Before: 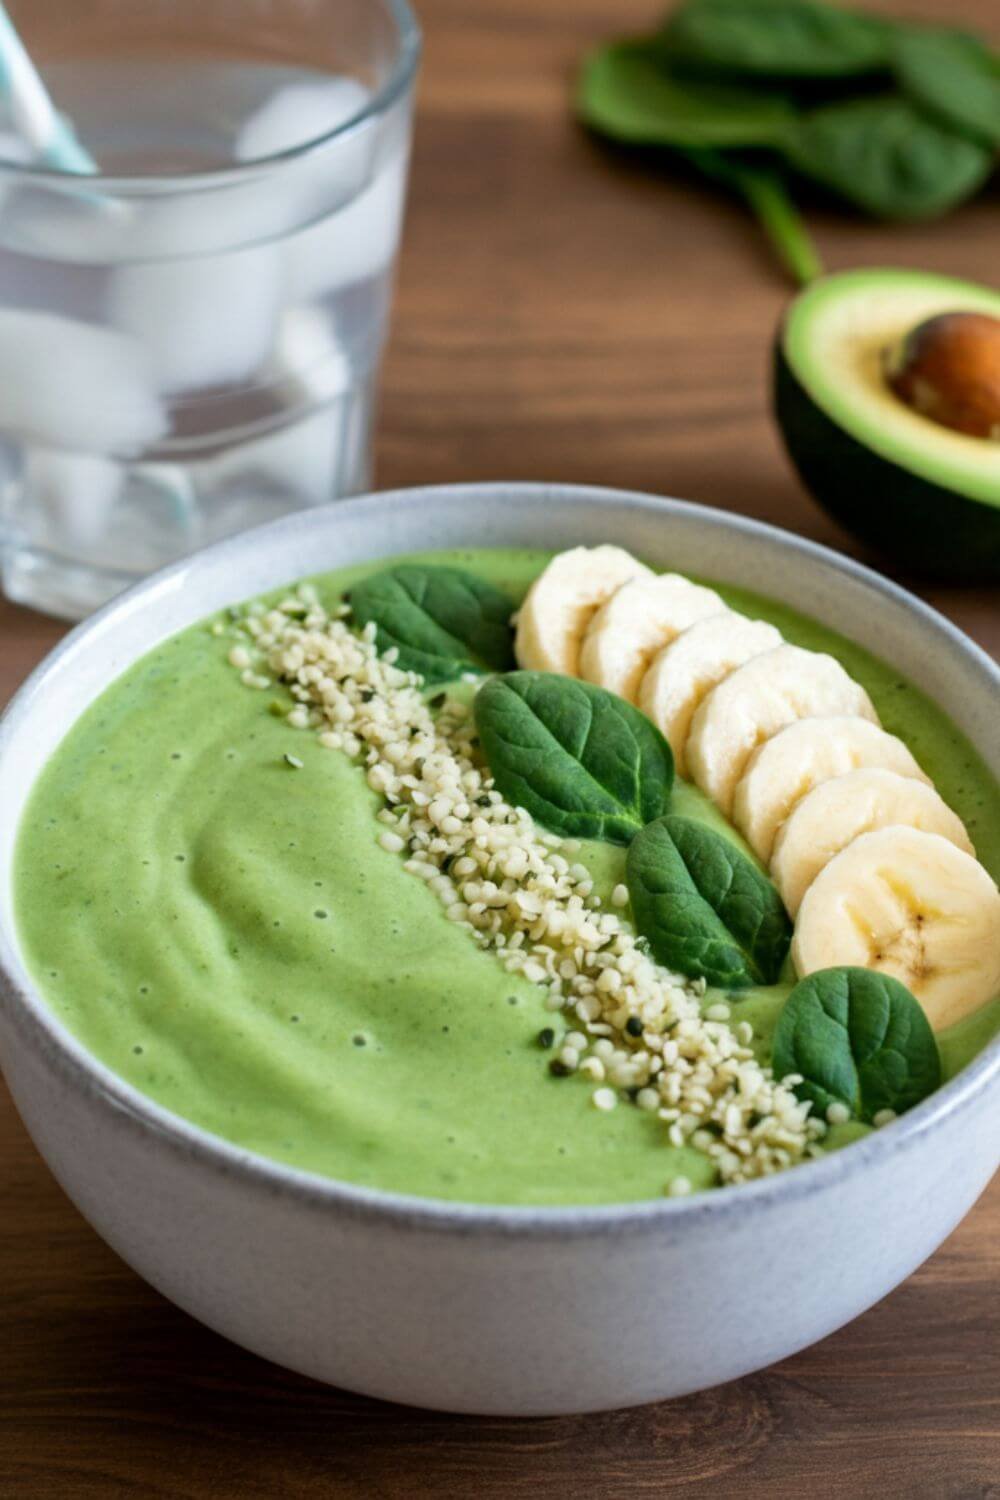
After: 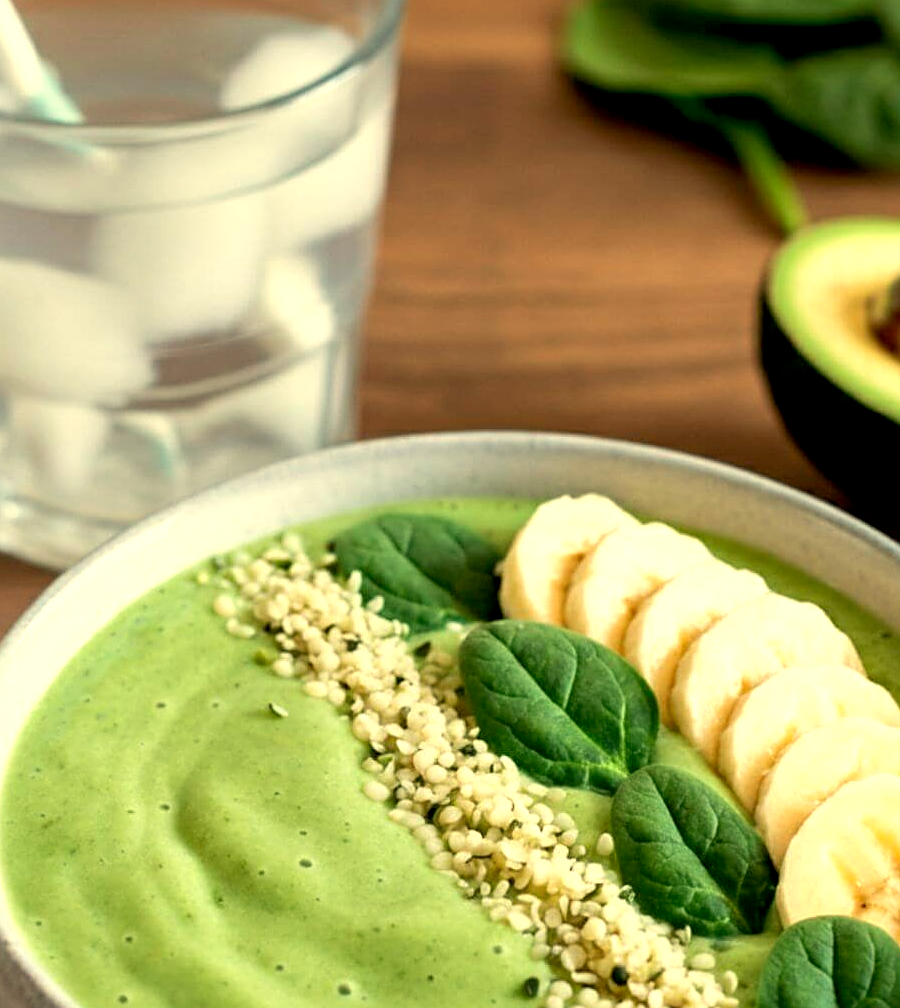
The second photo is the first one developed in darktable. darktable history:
exposure: black level correction 0.005, exposure 0.417 EV, compensate highlight preservation false
crop: left 1.509%, top 3.452%, right 7.696%, bottom 28.452%
white balance: red 1.08, blue 0.791
sharpen: on, module defaults
